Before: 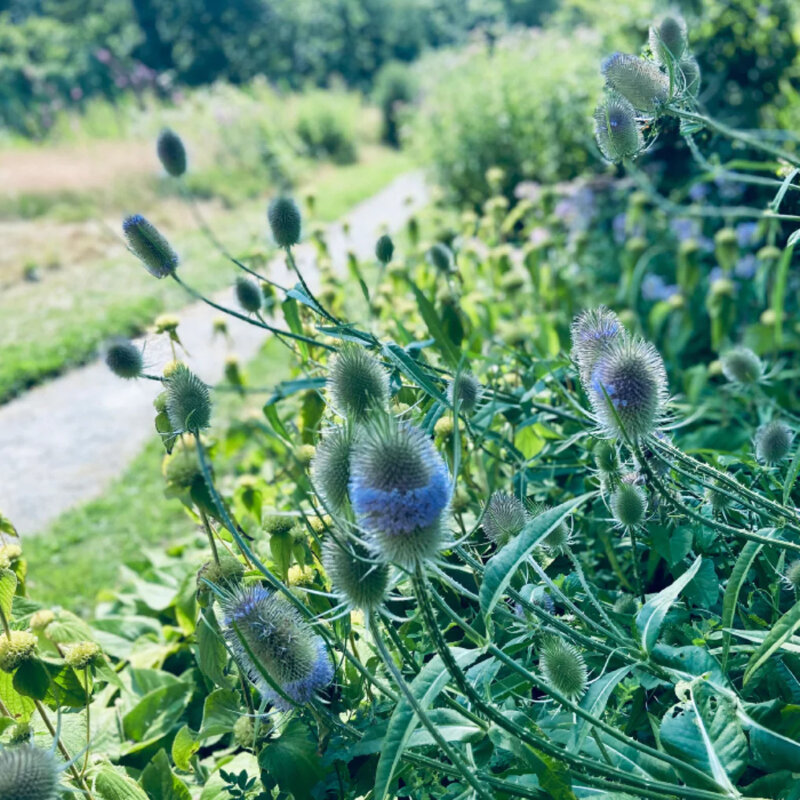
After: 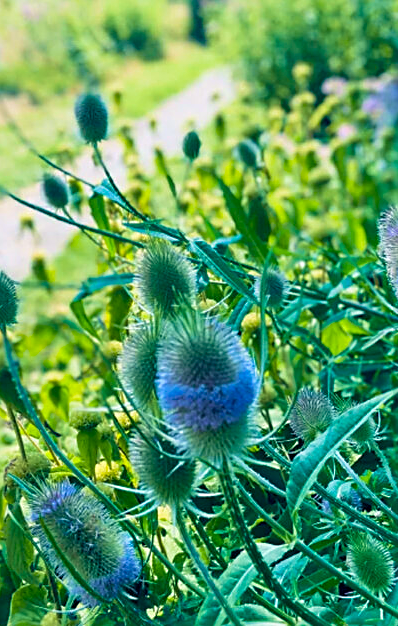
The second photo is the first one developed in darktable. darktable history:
color balance rgb: highlights gain › chroma 1.092%, highlights gain › hue 60.03°, linear chroma grading › global chroma 9.738%, perceptual saturation grading › global saturation 30.979%
sharpen: on, module defaults
velvia: strength 40.15%
crop and rotate: angle 0.015°, left 24.197%, top 13.104%, right 25.966%, bottom 8.558%
